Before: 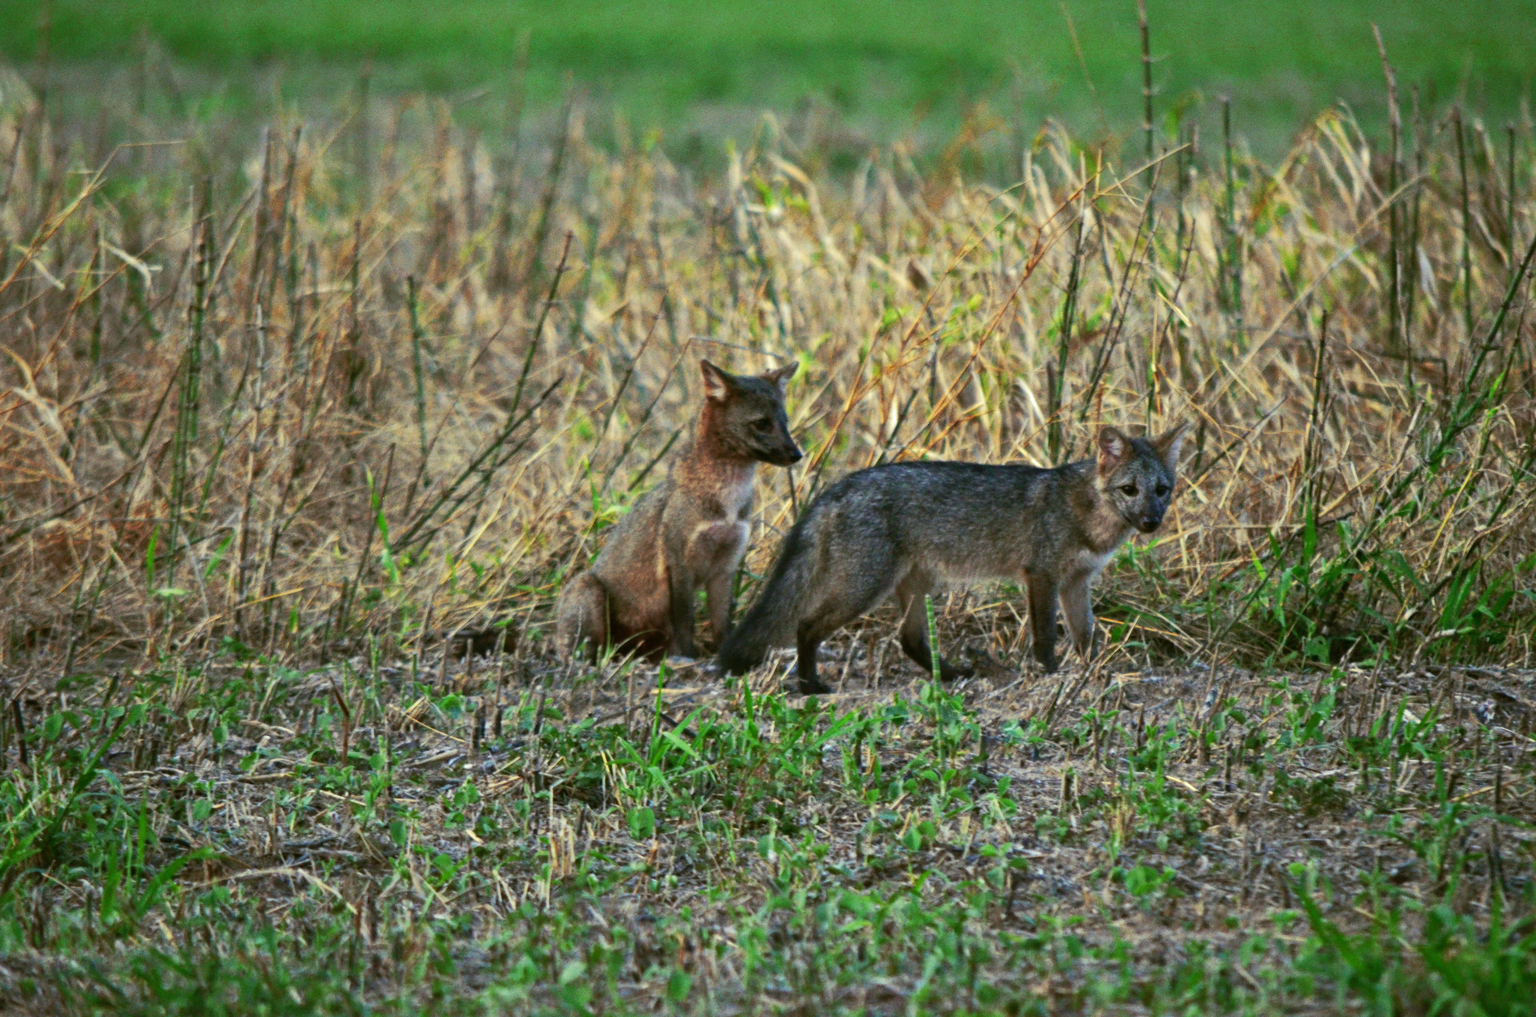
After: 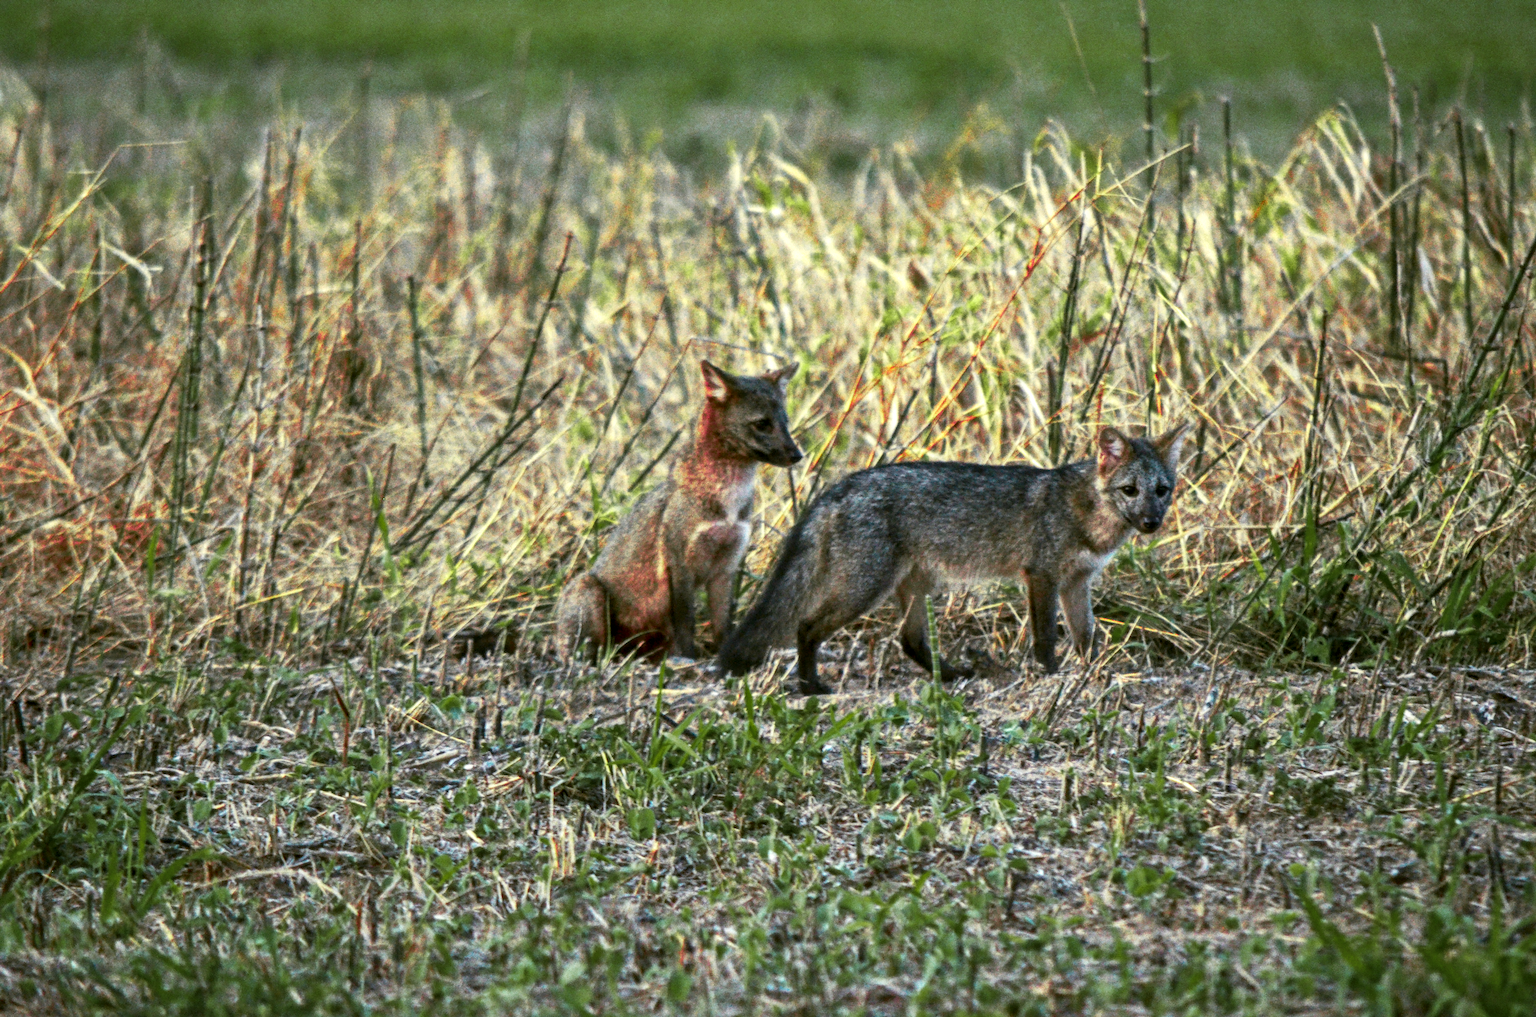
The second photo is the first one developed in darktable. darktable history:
color zones: curves: ch0 [(0, 0.533) (0.126, 0.533) (0.234, 0.533) (0.368, 0.357) (0.5, 0.5) (0.625, 0.5) (0.74, 0.637) (0.875, 0.5)]; ch1 [(0.004, 0.708) (0.129, 0.662) (0.25, 0.5) (0.375, 0.331) (0.496, 0.396) (0.625, 0.649) (0.739, 0.26) (0.875, 0.5) (1, 0.478)]; ch2 [(0, 0.409) (0.132, 0.403) (0.236, 0.558) (0.379, 0.448) (0.5, 0.5) (0.625, 0.5) (0.691, 0.39) (0.875, 0.5)]
base curve: curves: ch0 [(0, 0) (0.688, 0.865) (1, 1)], preserve colors none
local contrast: detail 130%
